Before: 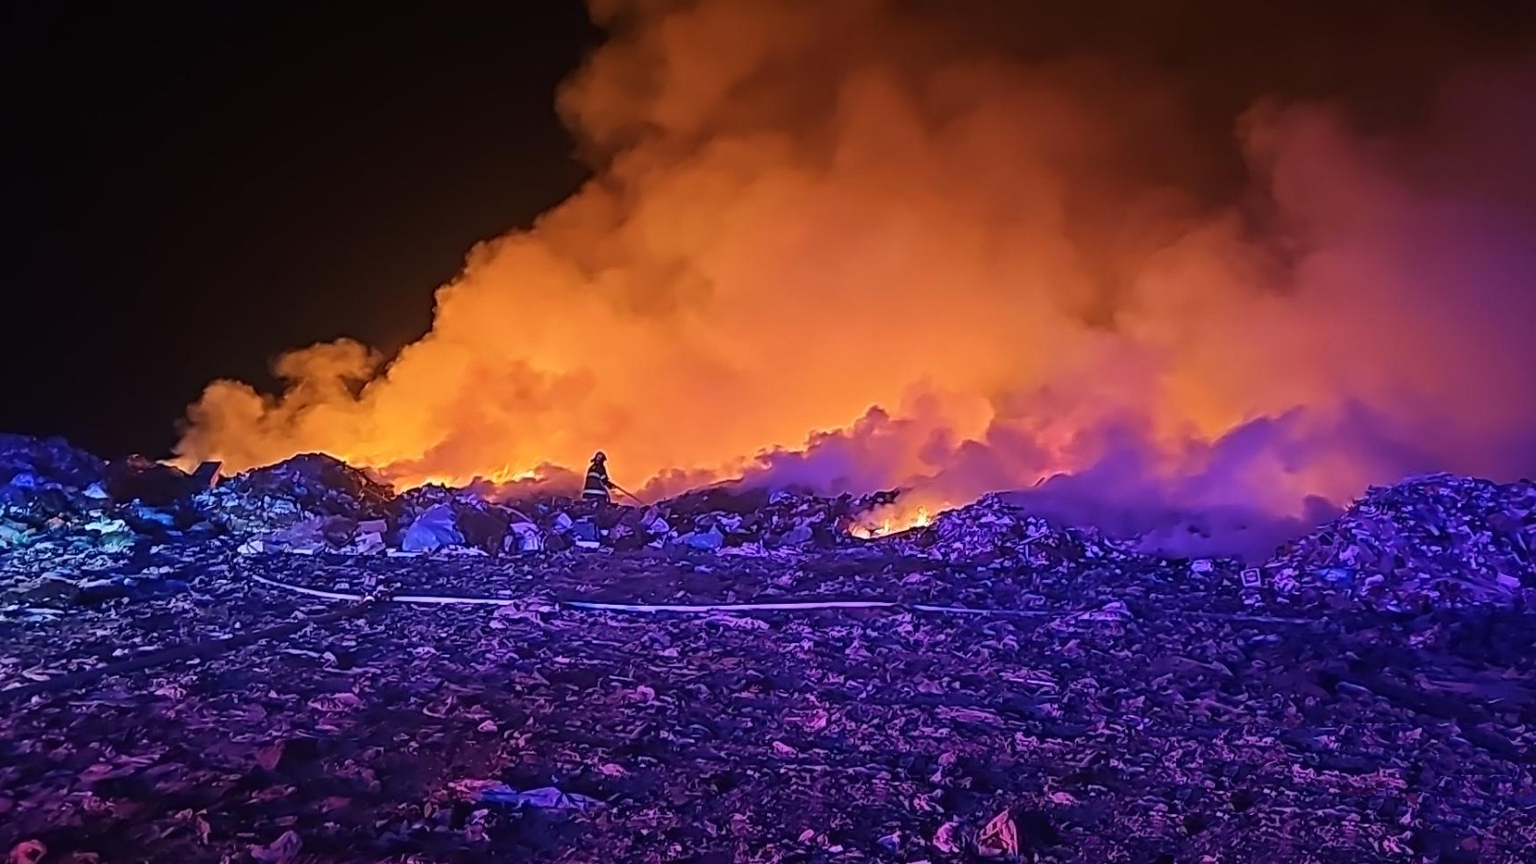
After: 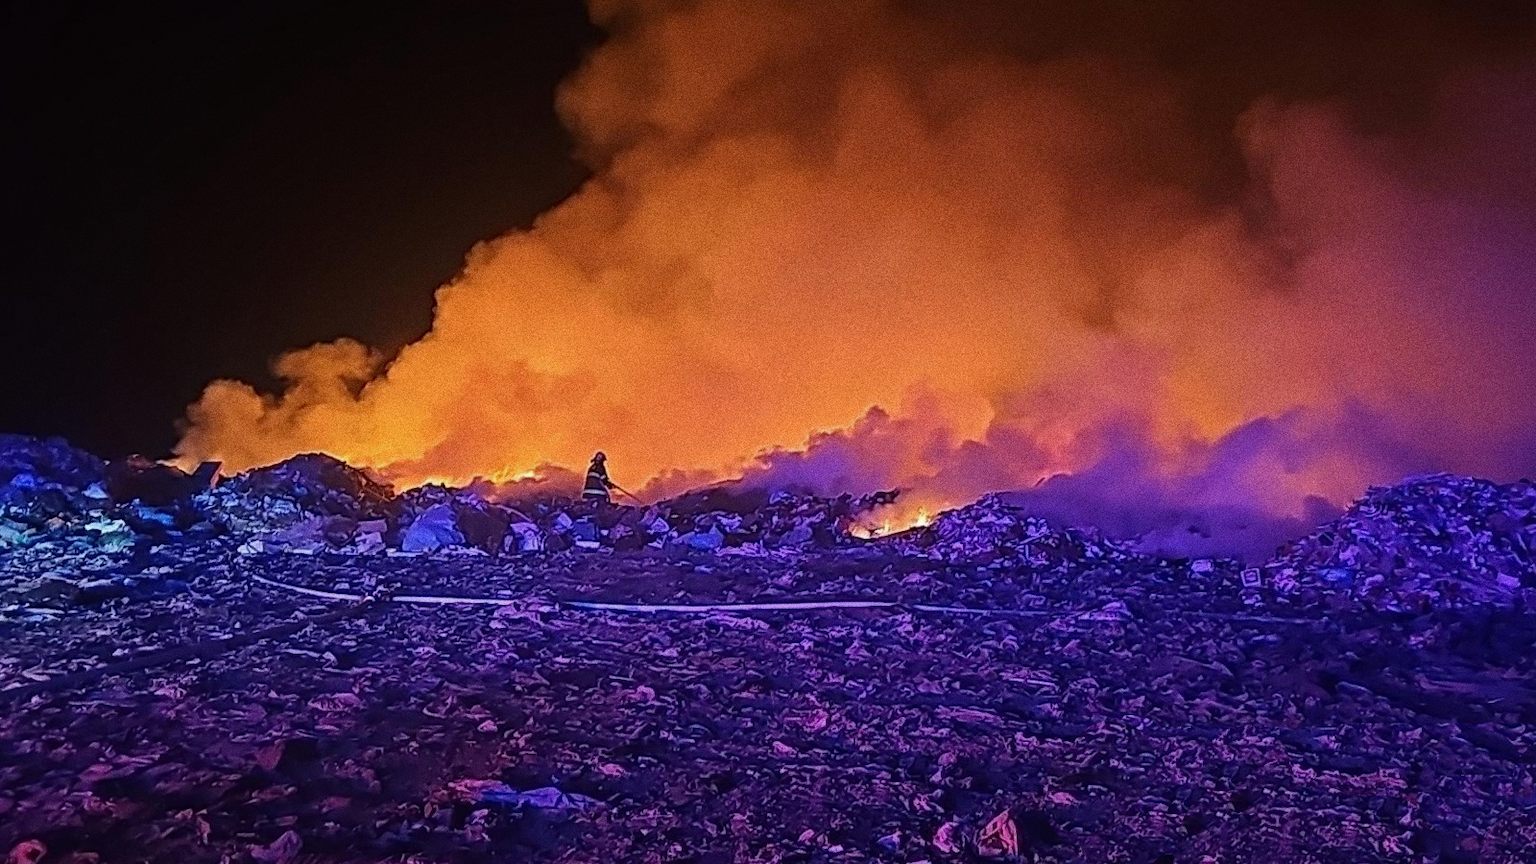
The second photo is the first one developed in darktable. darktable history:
grain: coarseness 0.09 ISO, strength 40%
base curve: curves: ch0 [(0, 0) (0.74, 0.67) (1, 1)]
